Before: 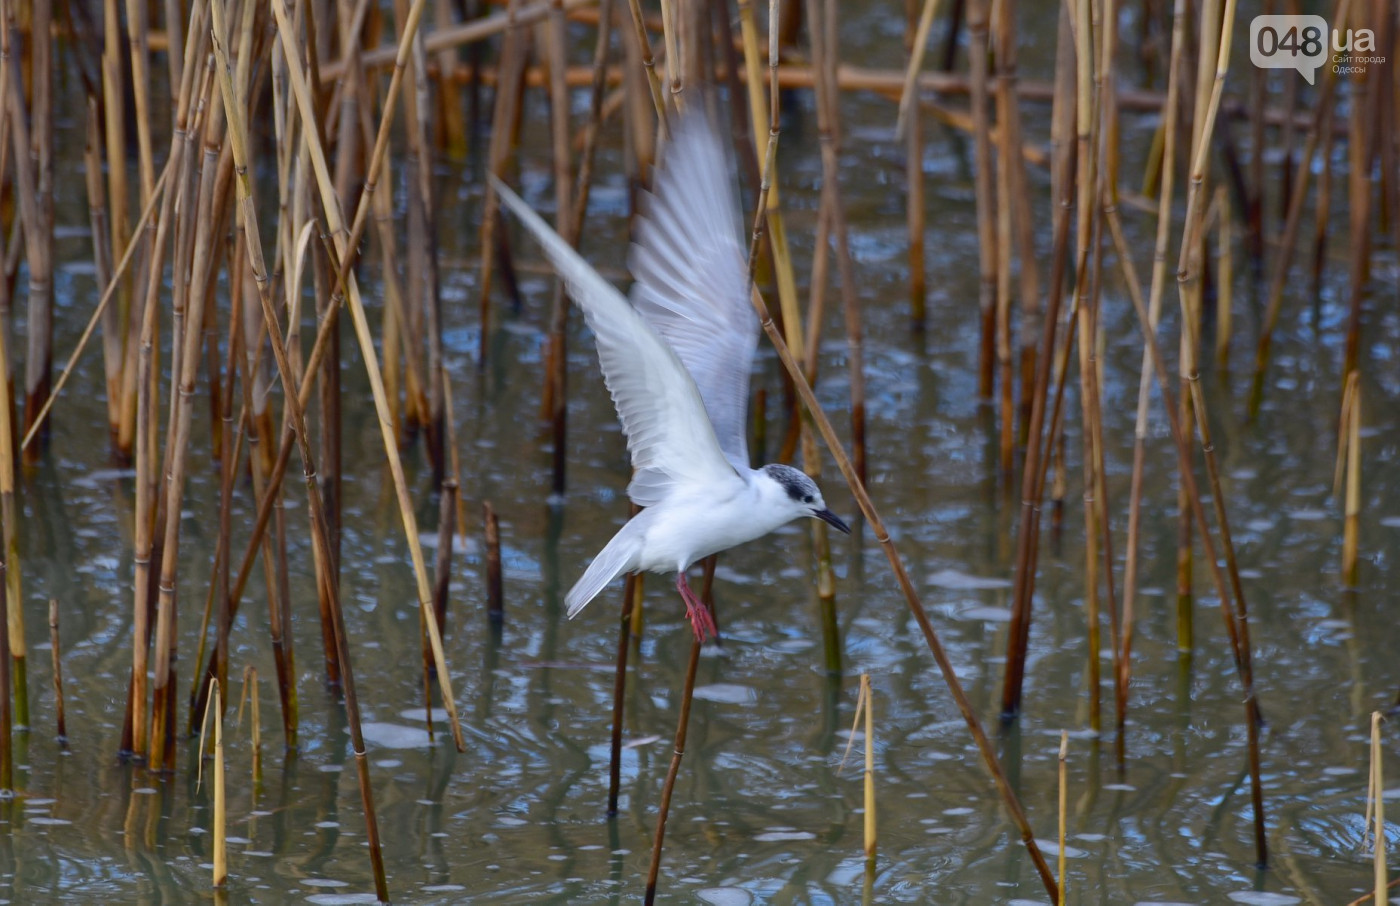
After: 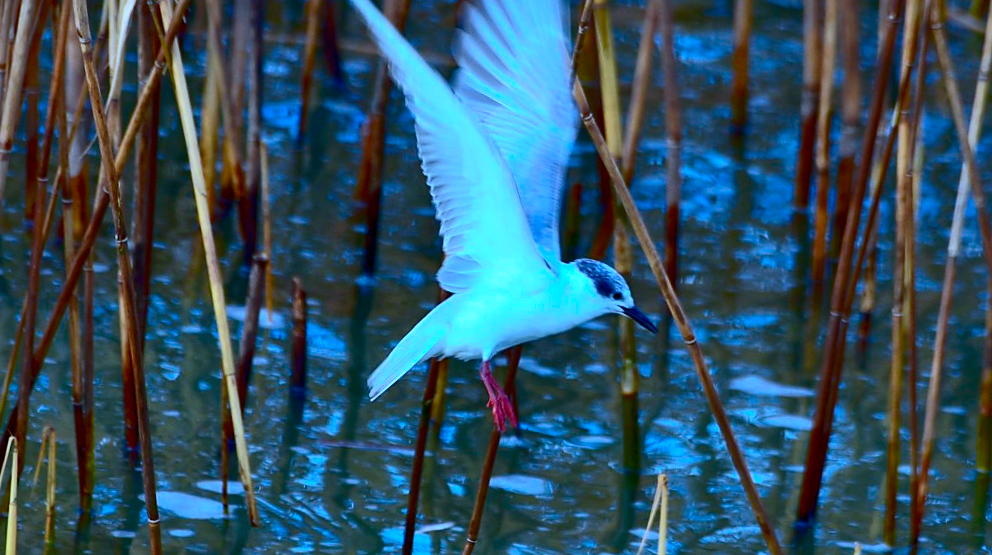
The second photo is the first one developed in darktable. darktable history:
color calibration: gray › normalize channels true, x 0.397, y 0.386, temperature 3707.51 K, gamut compression 0.012
shadows and highlights: highlights color adjustment 39.34%
color balance rgb: global offset › luminance -0.477%, linear chroma grading › shadows -9.606%, linear chroma grading › global chroma 20.5%, perceptual saturation grading › global saturation 0.173%, global vibrance 20%
crop and rotate: angle -3.66°, left 9.906%, top 20.686%, right 12.386%, bottom 12.091%
contrast brightness saturation: contrast 0.414, brightness 0.048, saturation 0.245
sharpen: radius 1.825, amount 0.393, threshold 1.324
